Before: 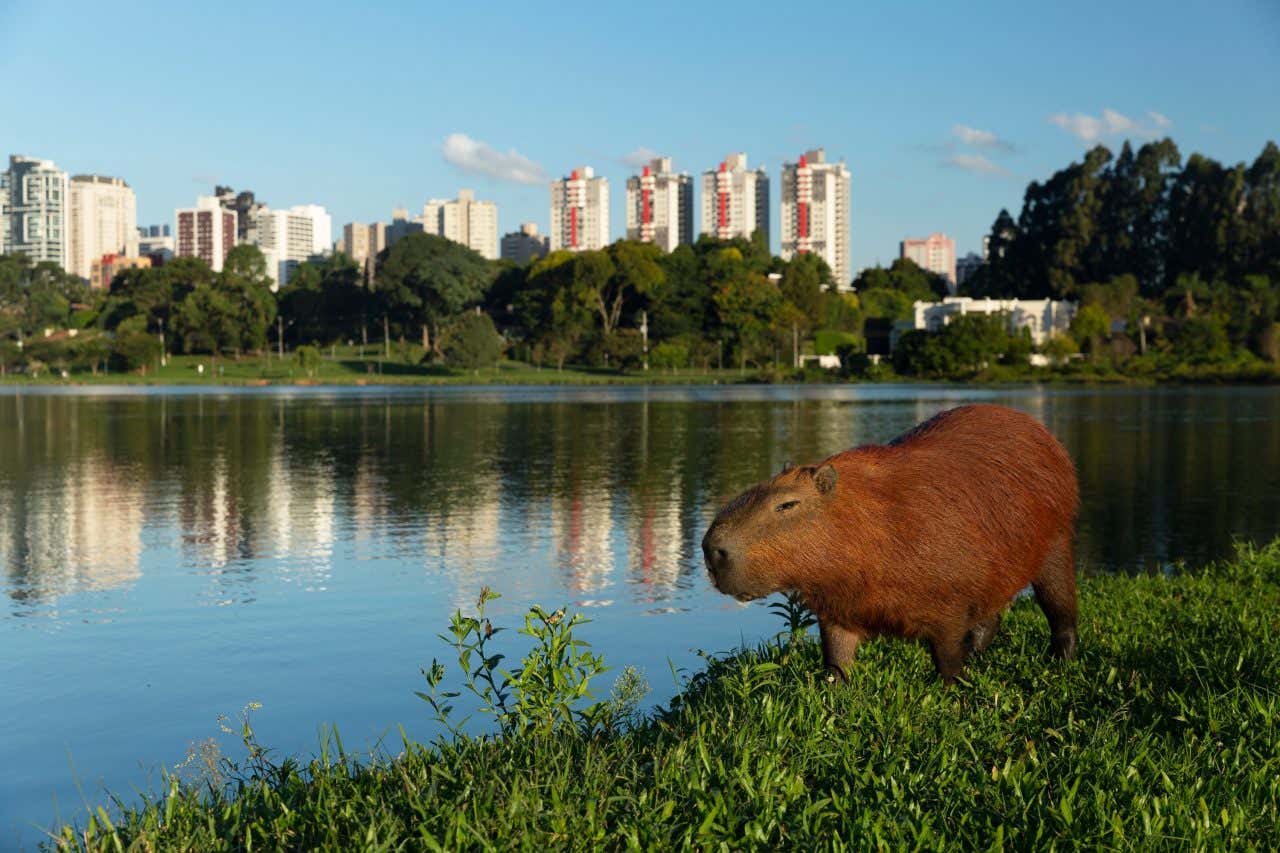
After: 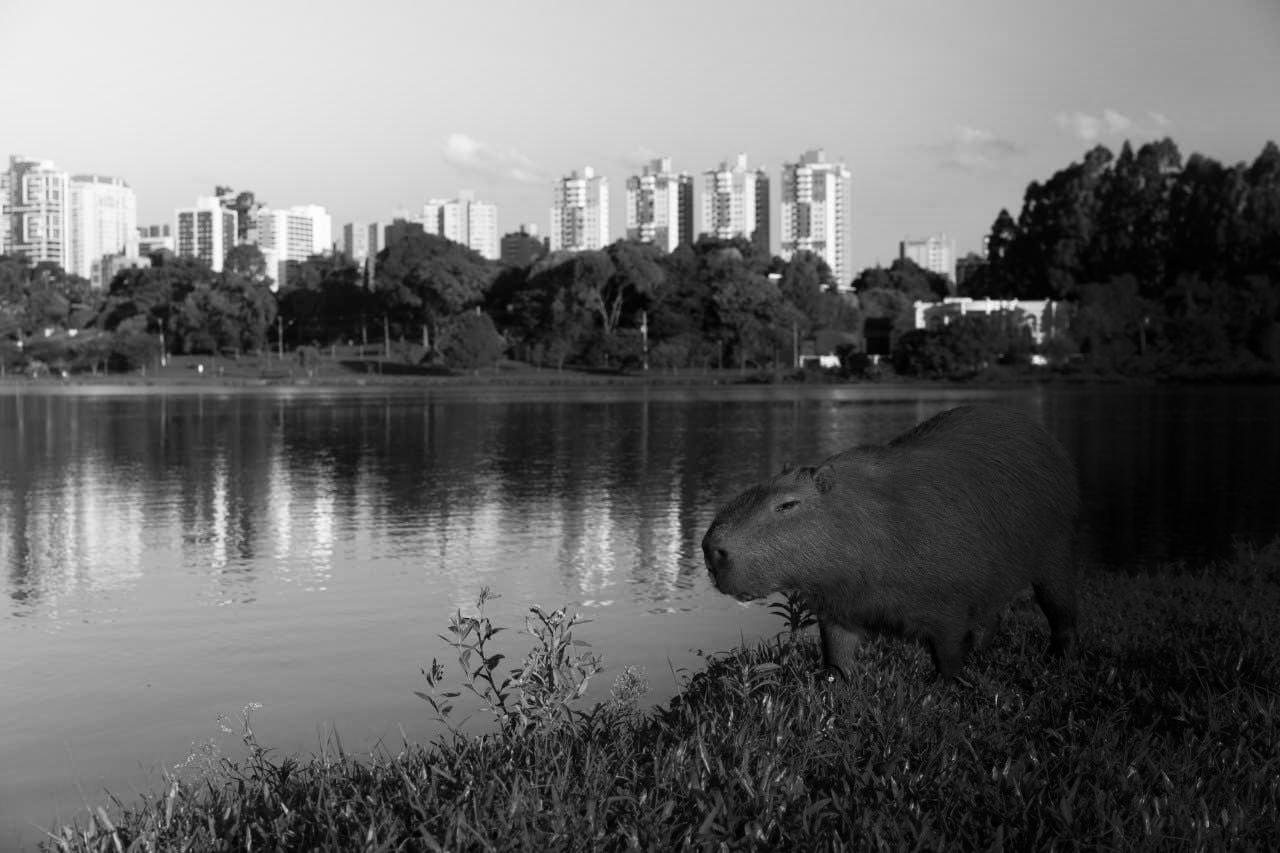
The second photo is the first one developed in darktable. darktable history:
color zones: curves: ch1 [(0, -0.014) (0.143, -0.013) (0.286, -0.013) (0.429, -0.016) (0.571, -0.019) (0.714, -0.015) (0.857, 0.002) (1, -0.014)]
shadows and highlights: shadows -89.53, highlights 90.29, soften with gaussian
tone equalizer: -8 EV 0.04 EV, edges refinement/feathering 500, mask exposure compensation -1.57 EV, preserve details no
